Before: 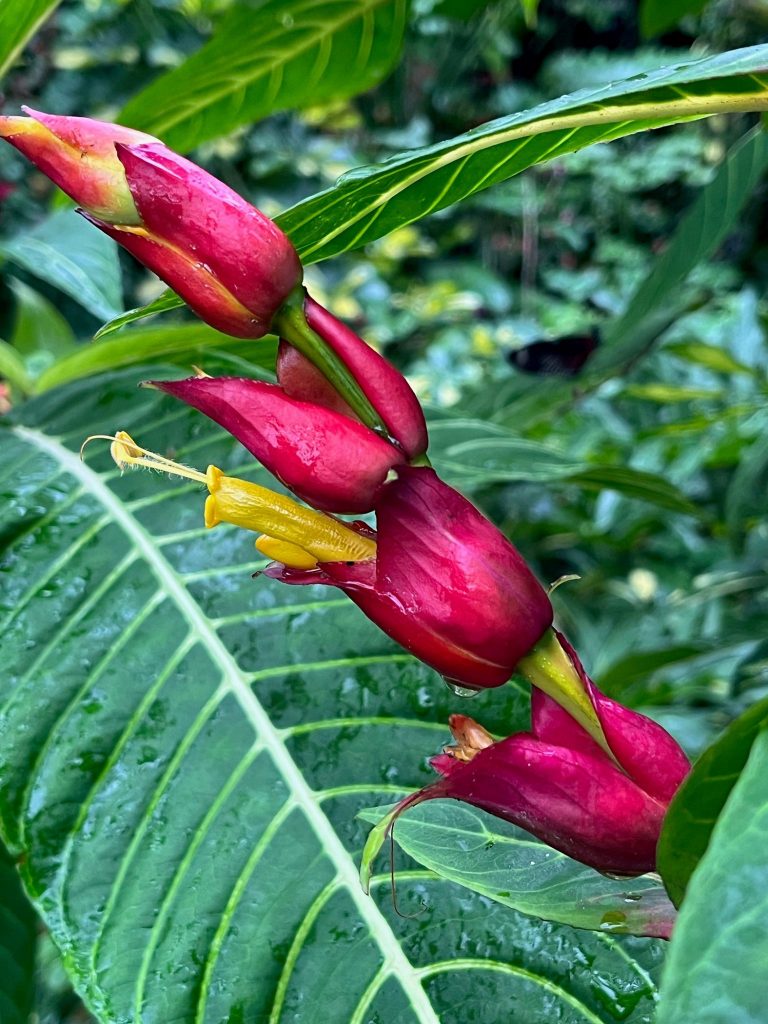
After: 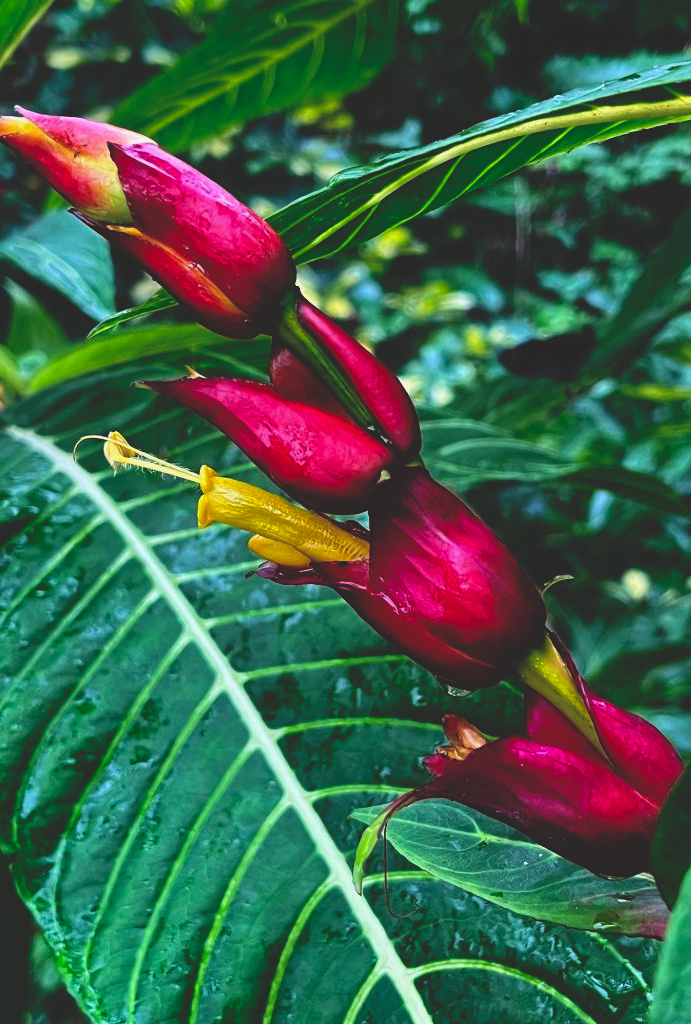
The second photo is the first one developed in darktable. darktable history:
base curve: curves: ch0 [(0, 0.02) (0.083, 0.036) (1, 1)], preserve colors none
crop and rotate: left 1.04%, right 8.97%
